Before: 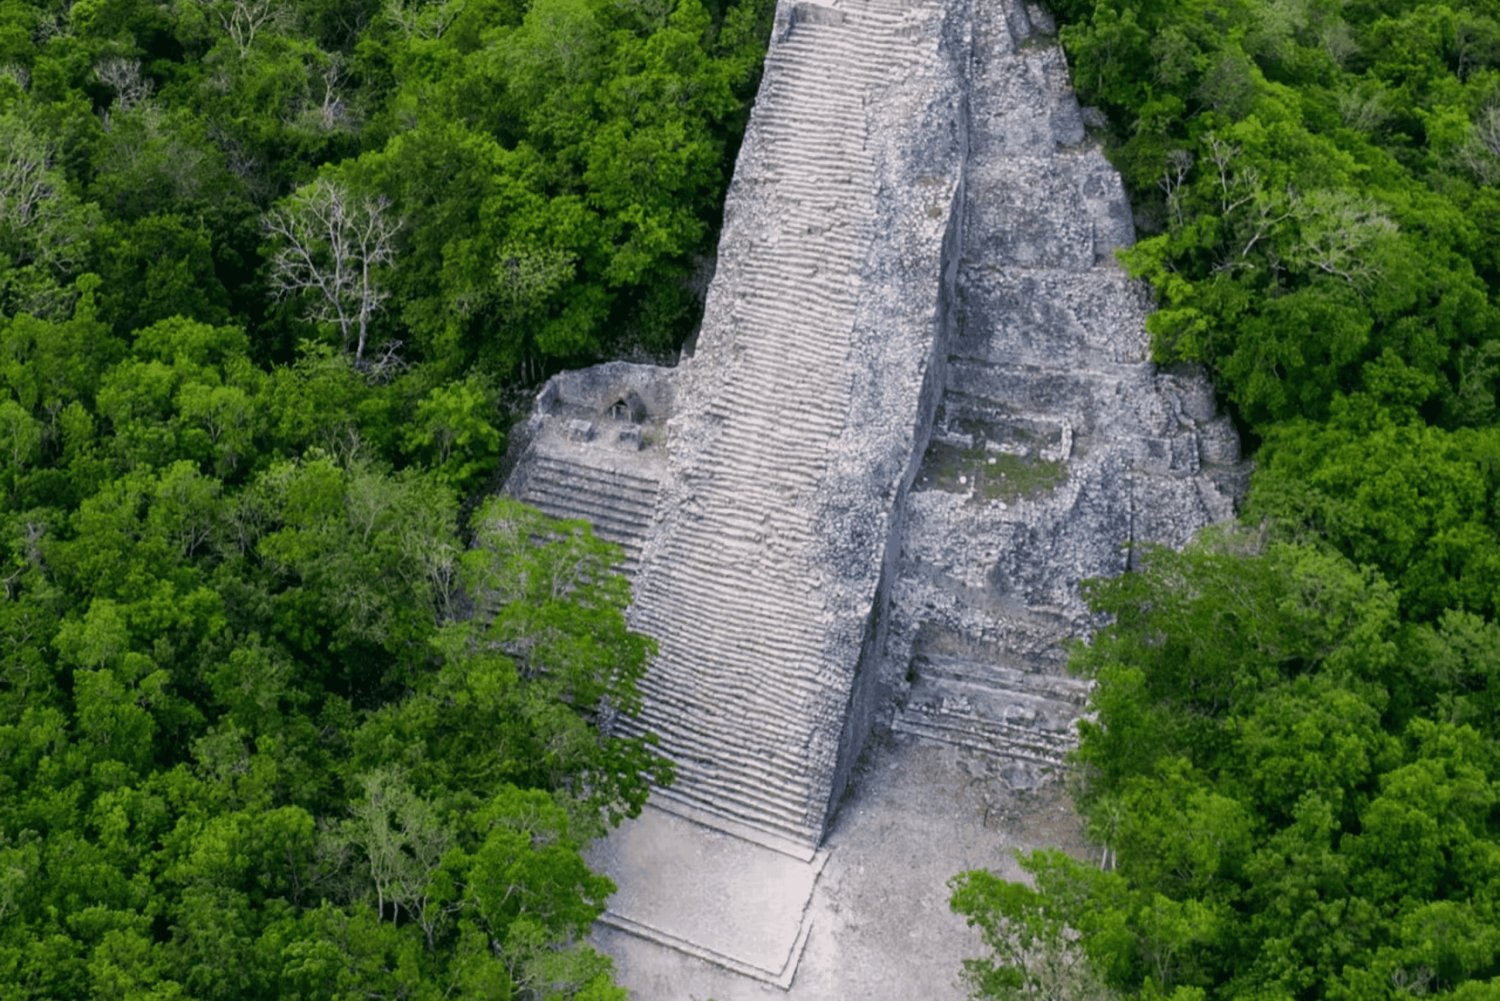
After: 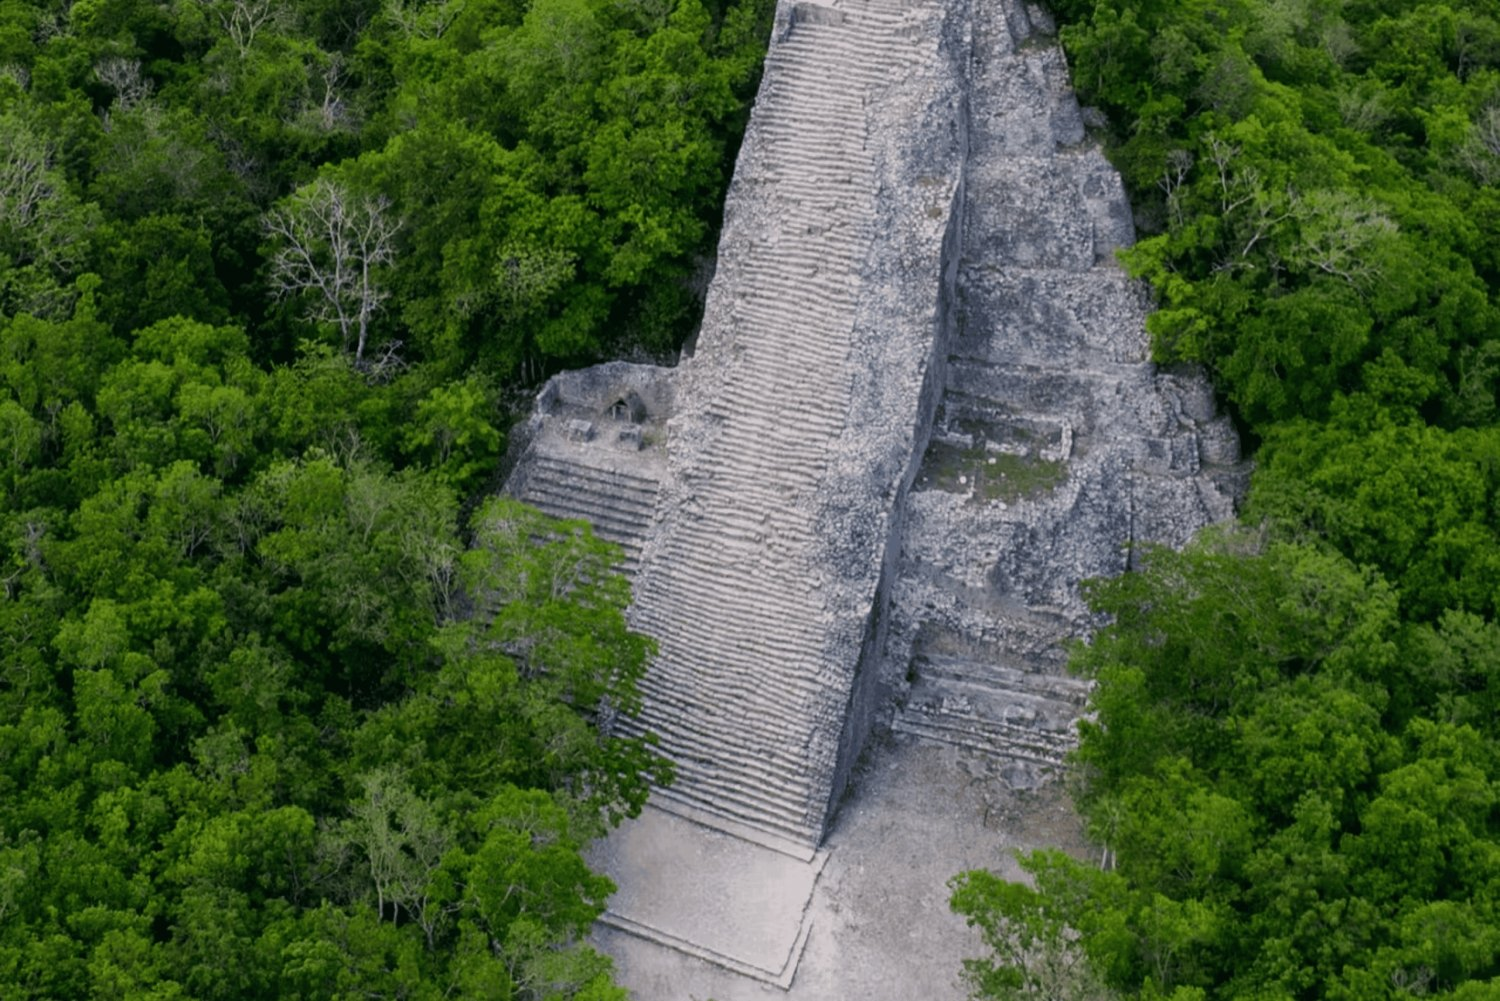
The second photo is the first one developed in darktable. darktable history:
exposure: exposure -0.279 EV, compensate highlight preservation false
